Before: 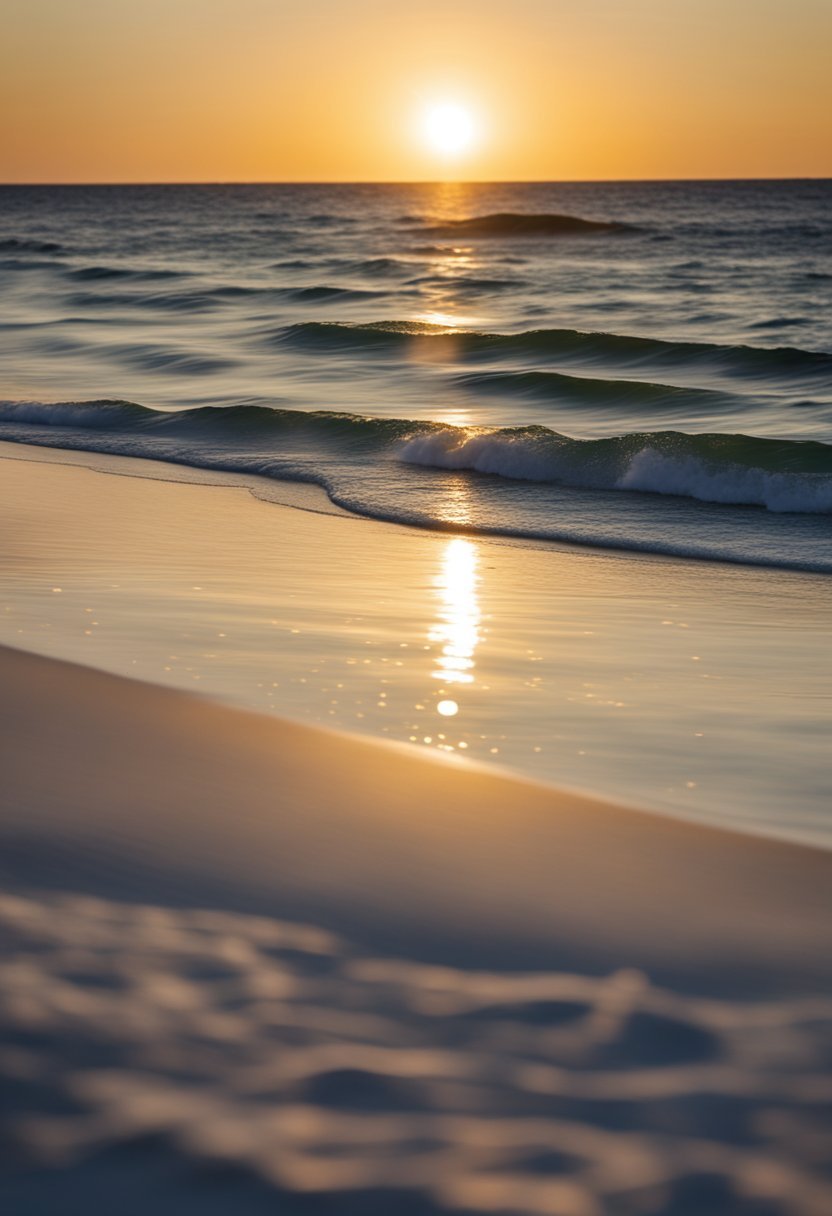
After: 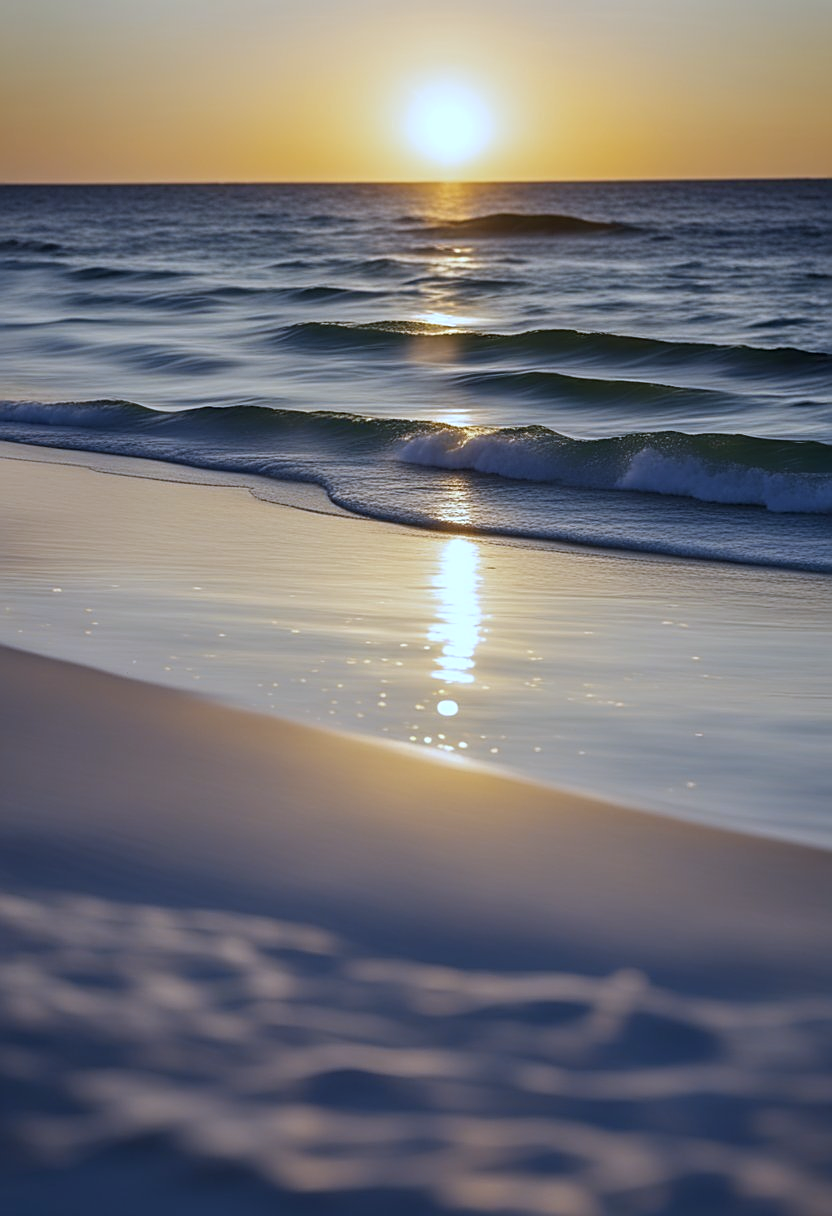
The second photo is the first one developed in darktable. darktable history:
sharpen: on, module defaults
white balance: red 0.871, blue 1.249
